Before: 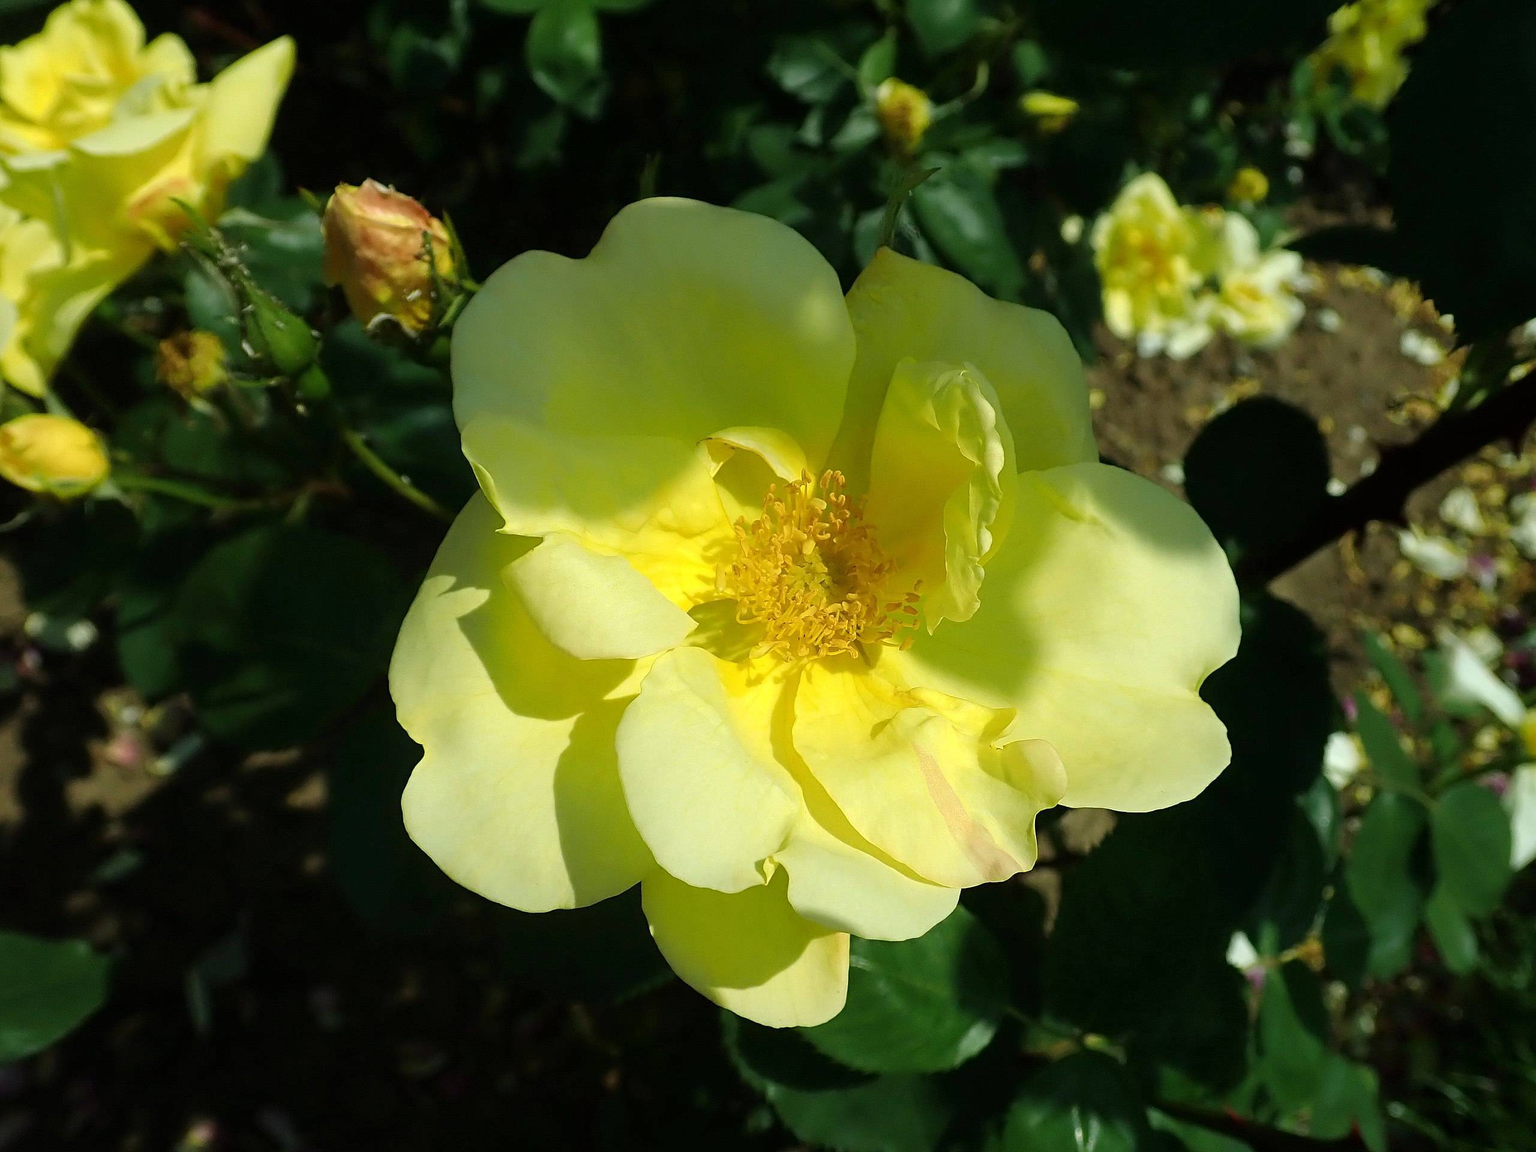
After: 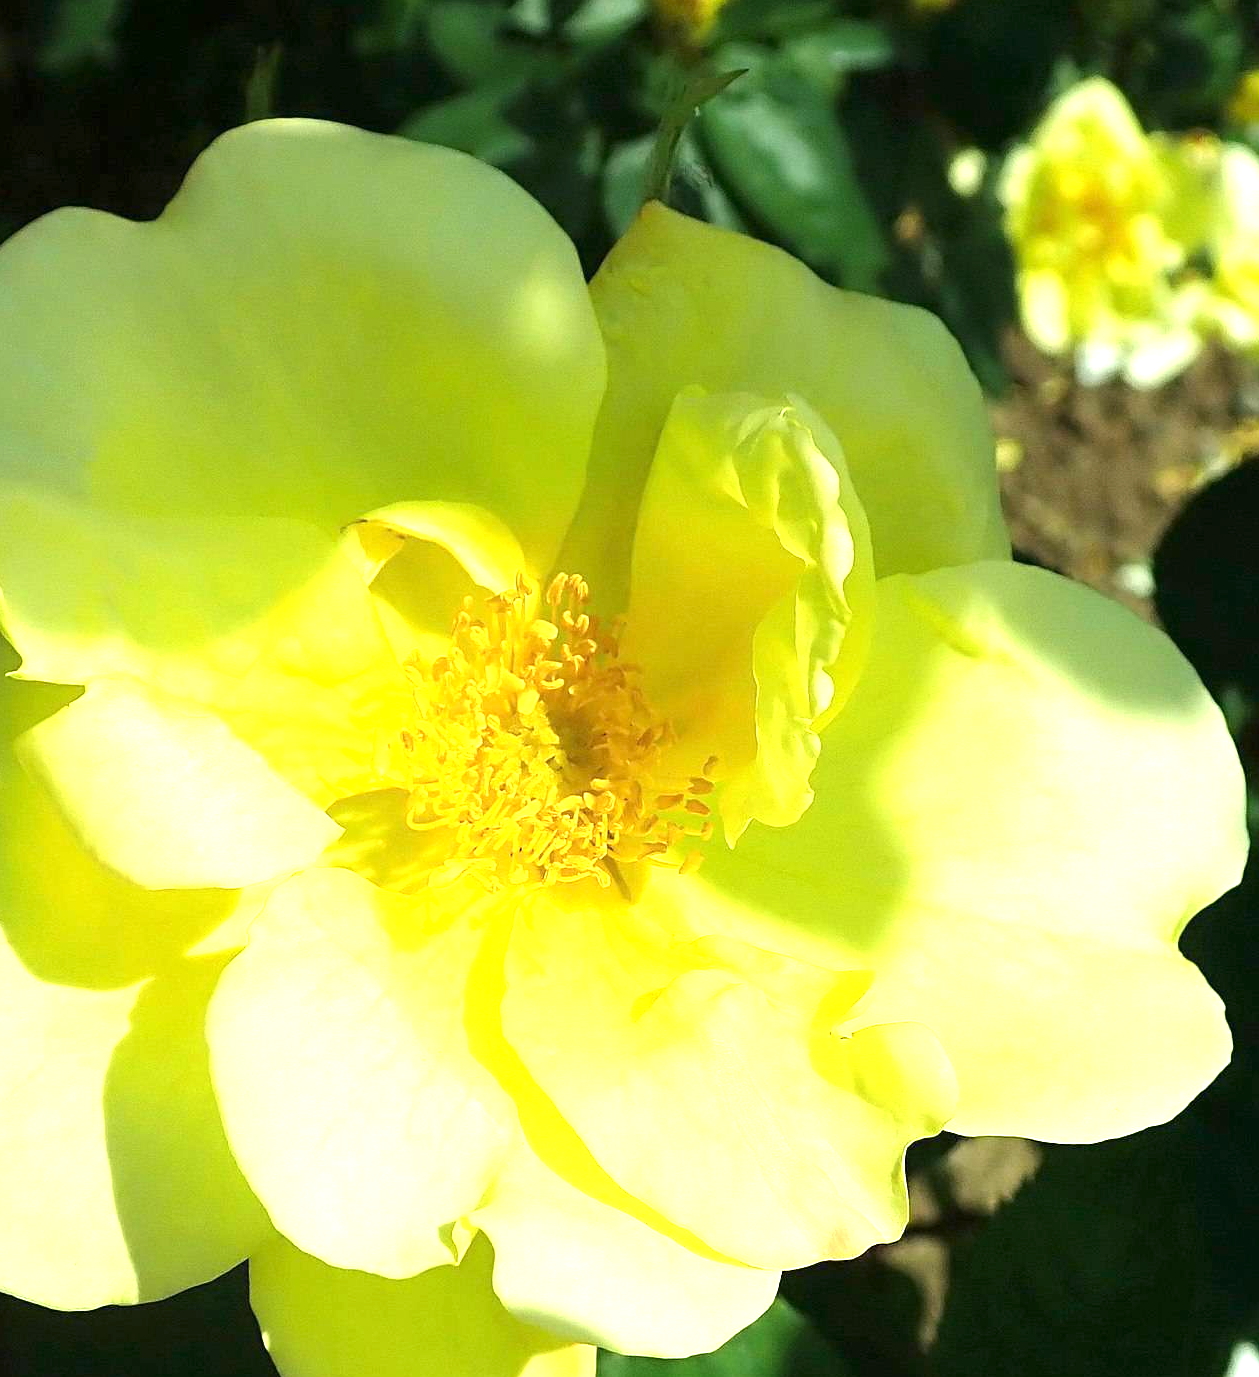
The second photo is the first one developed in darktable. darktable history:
exposure: exposure 1.217 EV, compensate highlight preservation false
crop: left 32.037%, top 10.943%, right 18.769%, bottom 17.317%
sharpen: radius 2.916, amount 0.881, threshold 47.133
